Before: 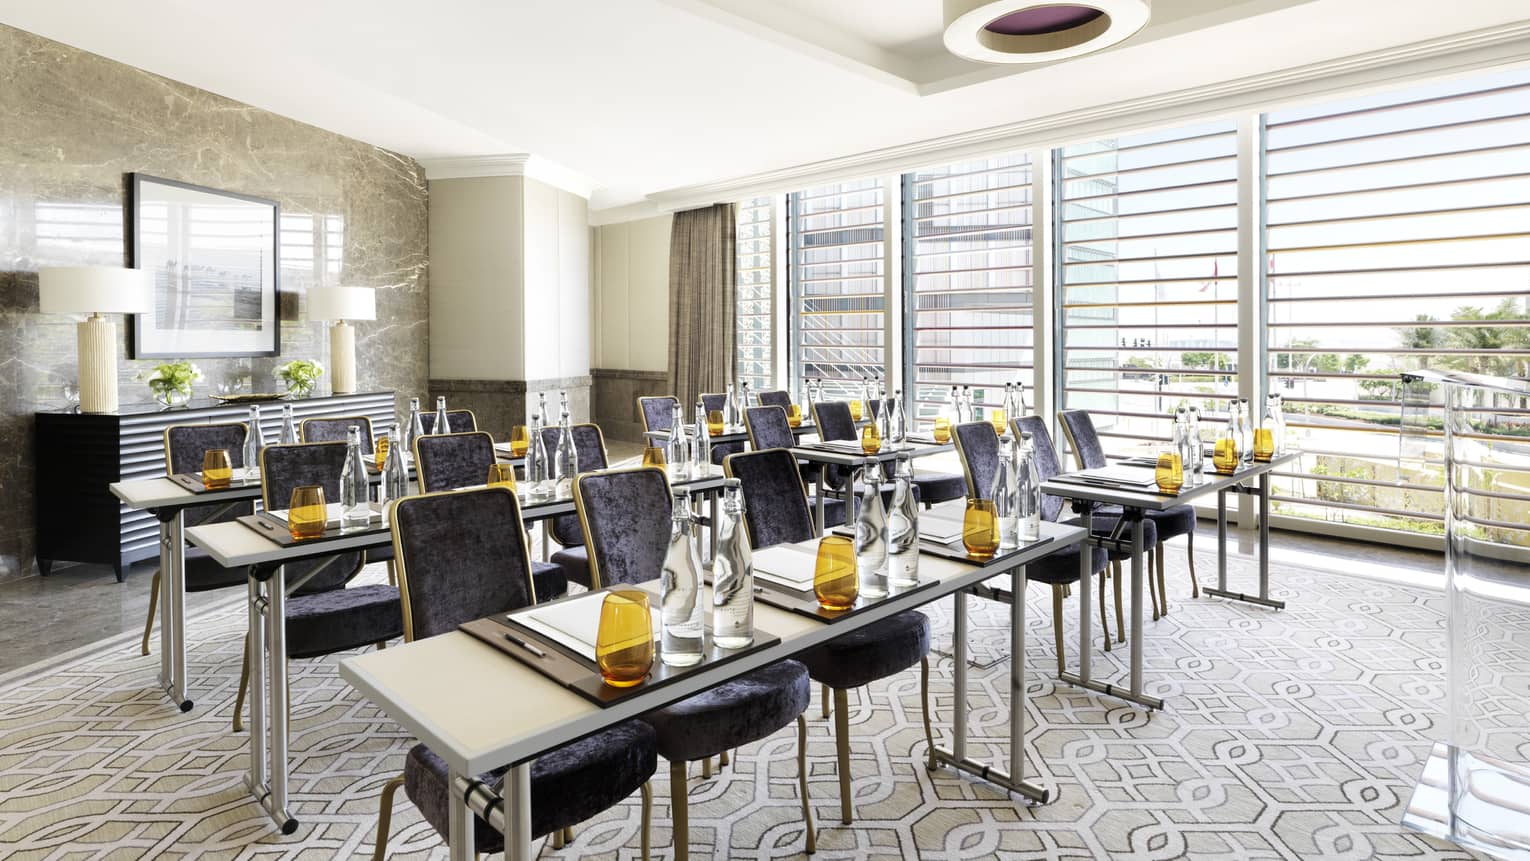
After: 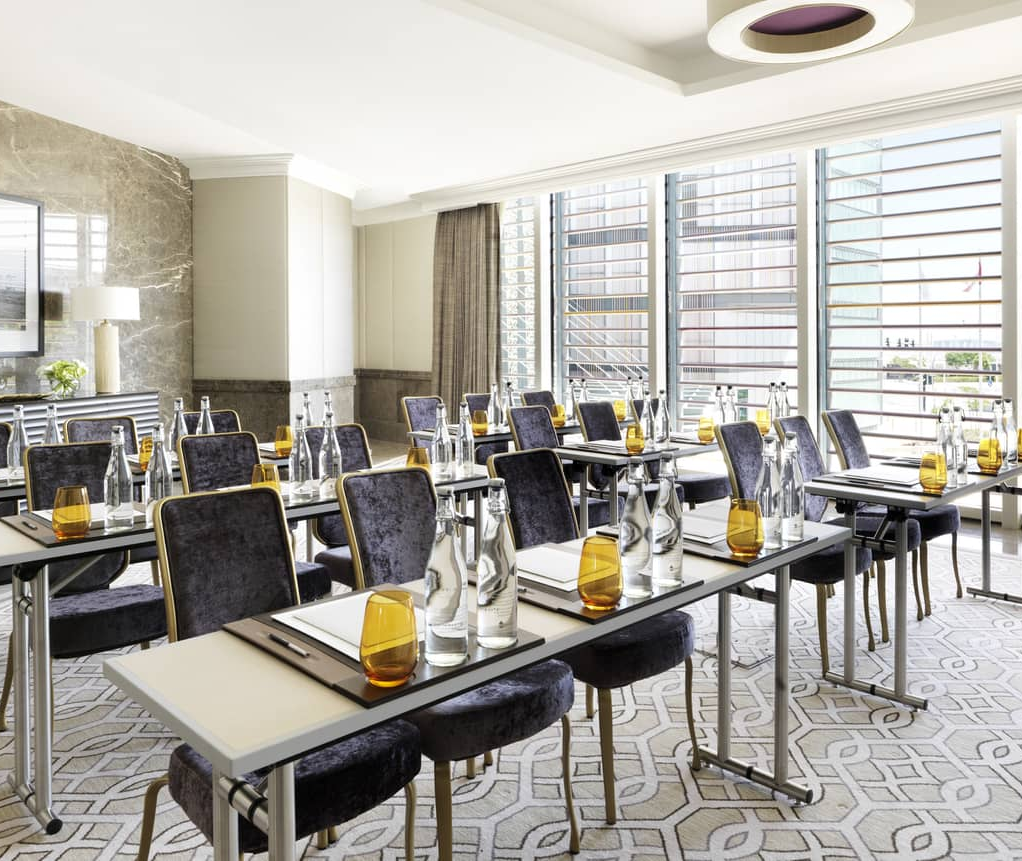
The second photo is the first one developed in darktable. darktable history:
crop: left 15.433%, right 17.764%
